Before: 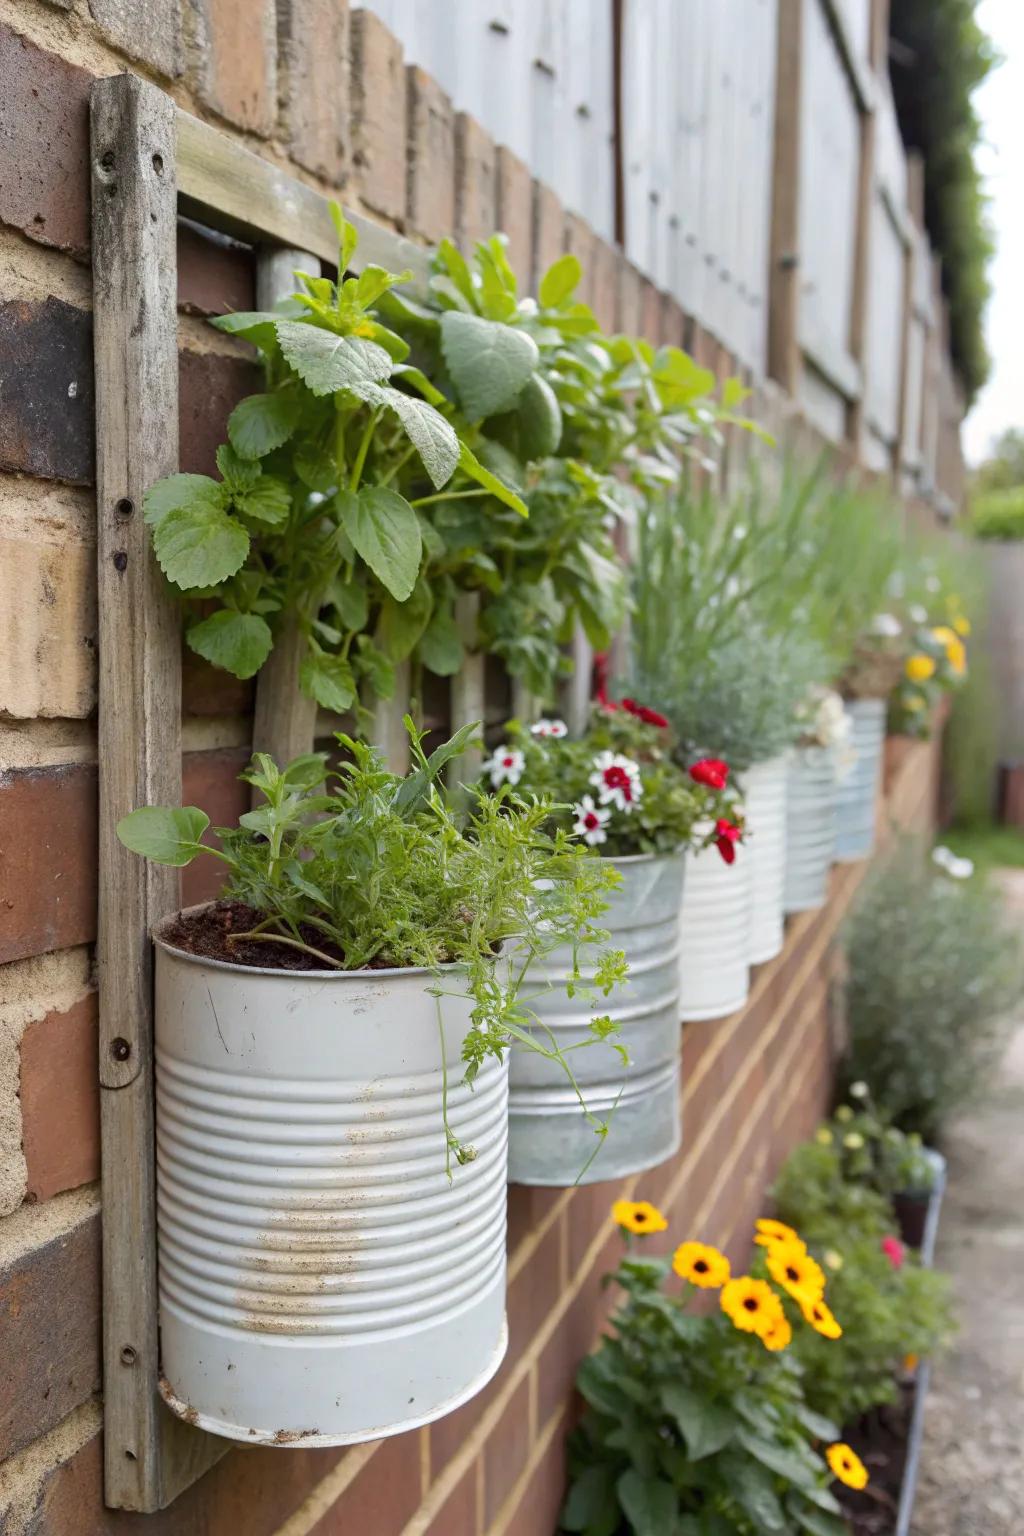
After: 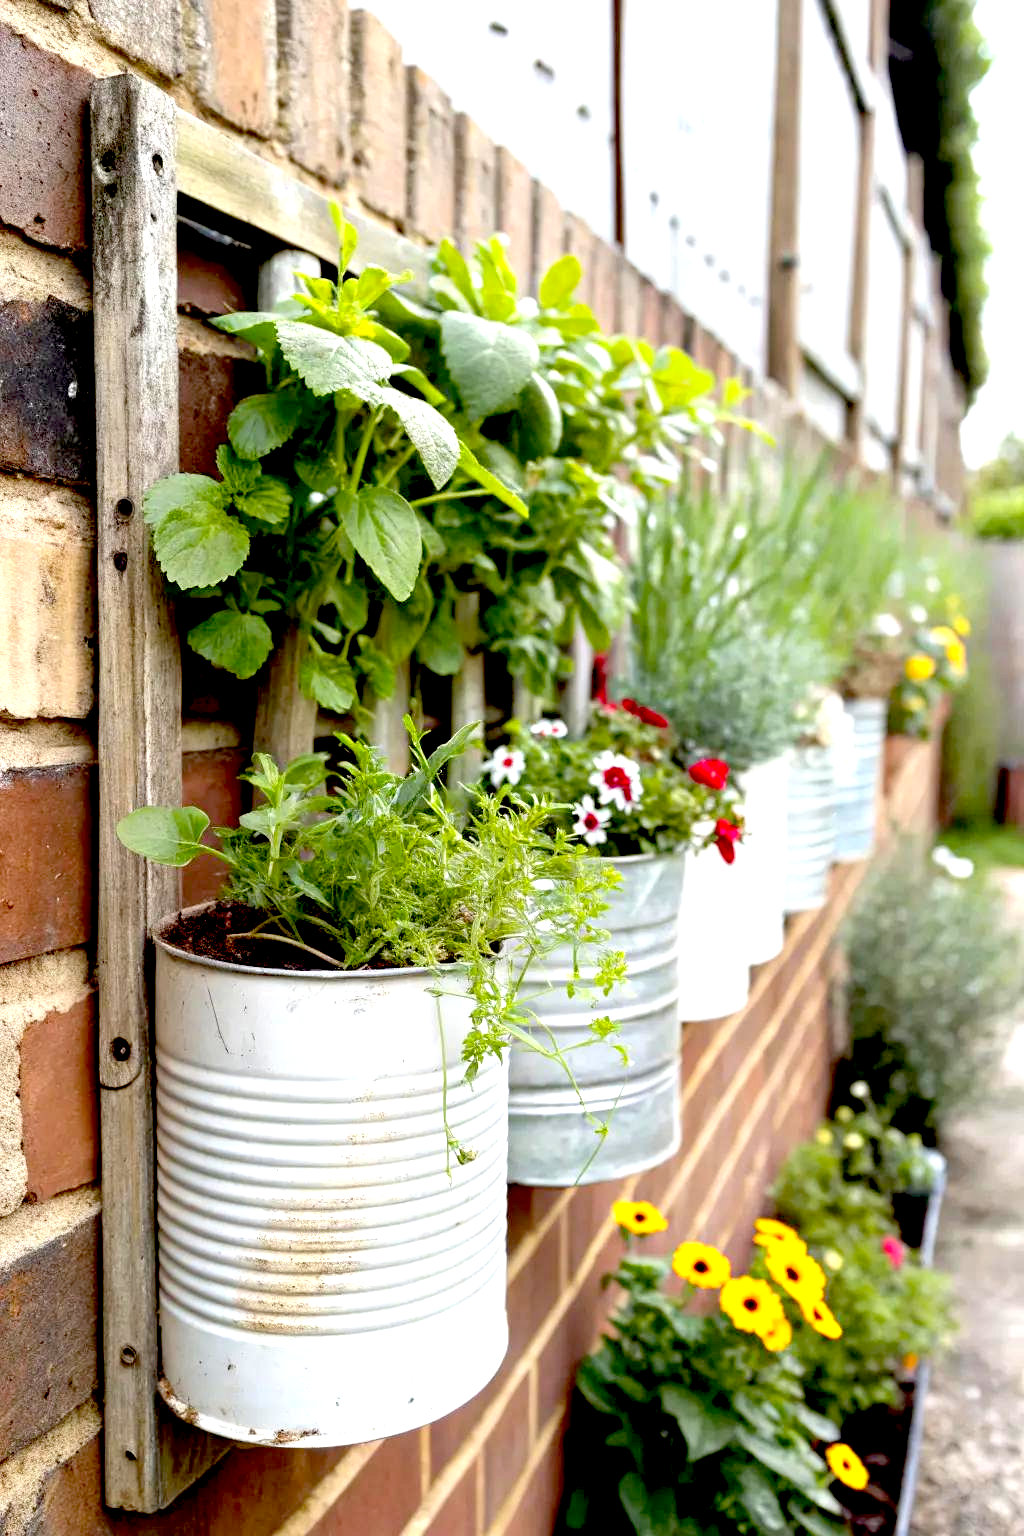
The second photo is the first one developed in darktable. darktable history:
exposure: black level correction 0.035, exposure 0.909 EV, compensate exposure bias true, compensate highlight preservation false
local contrast: highlights 101%, shadows 97%, detail 120%, midtone range 0.2
